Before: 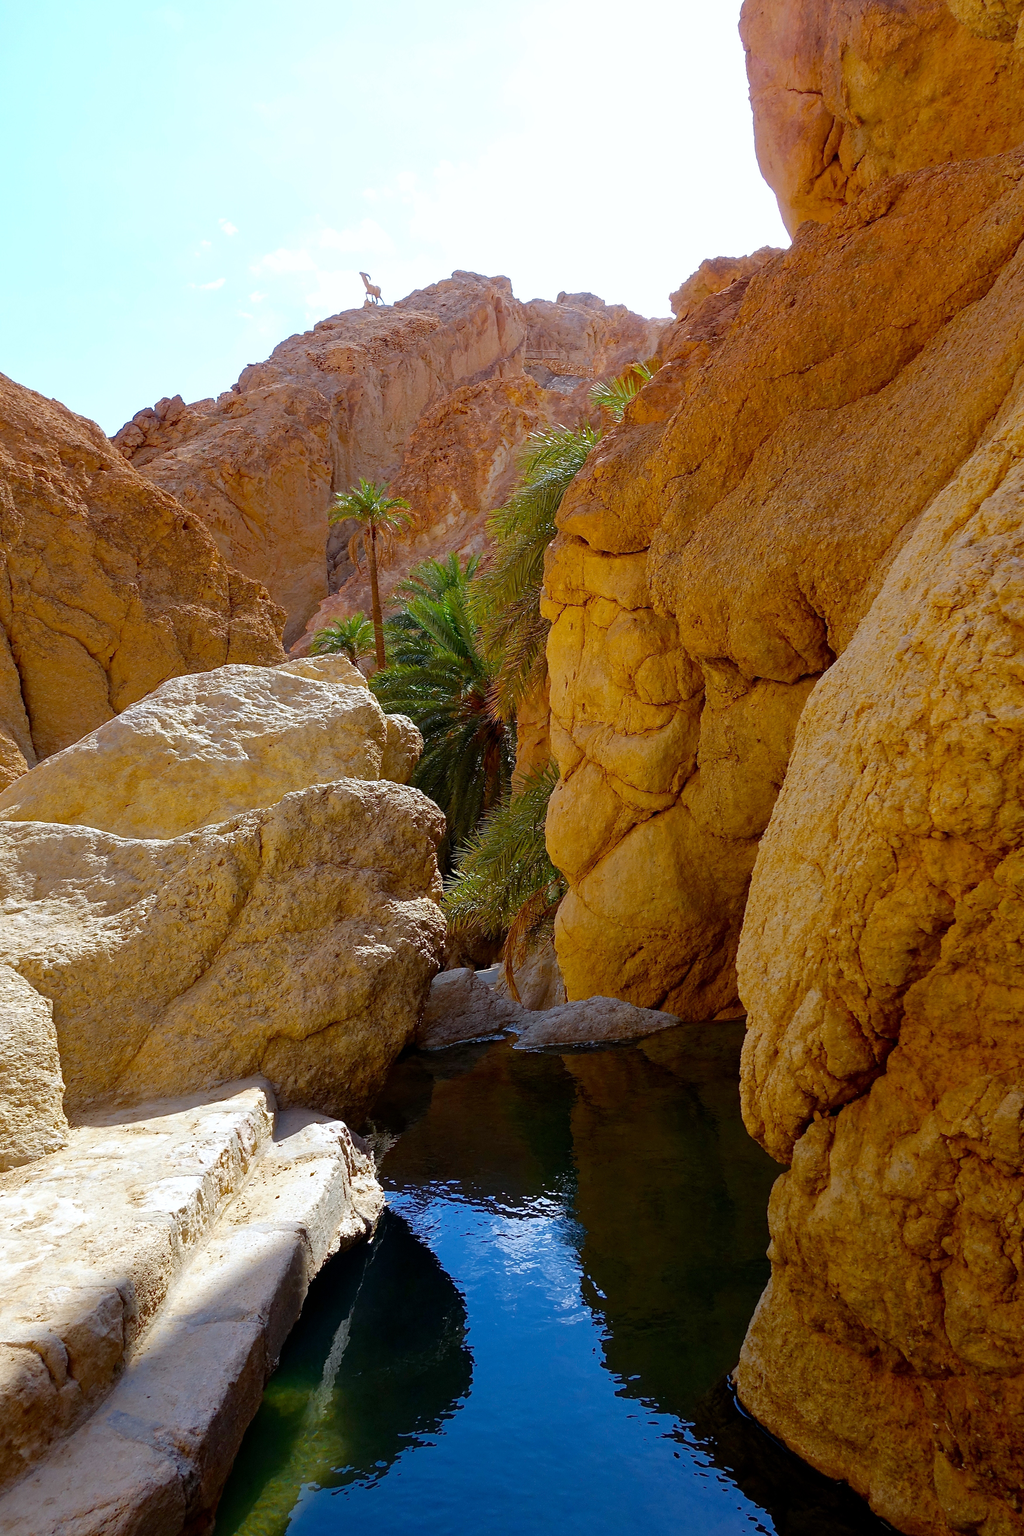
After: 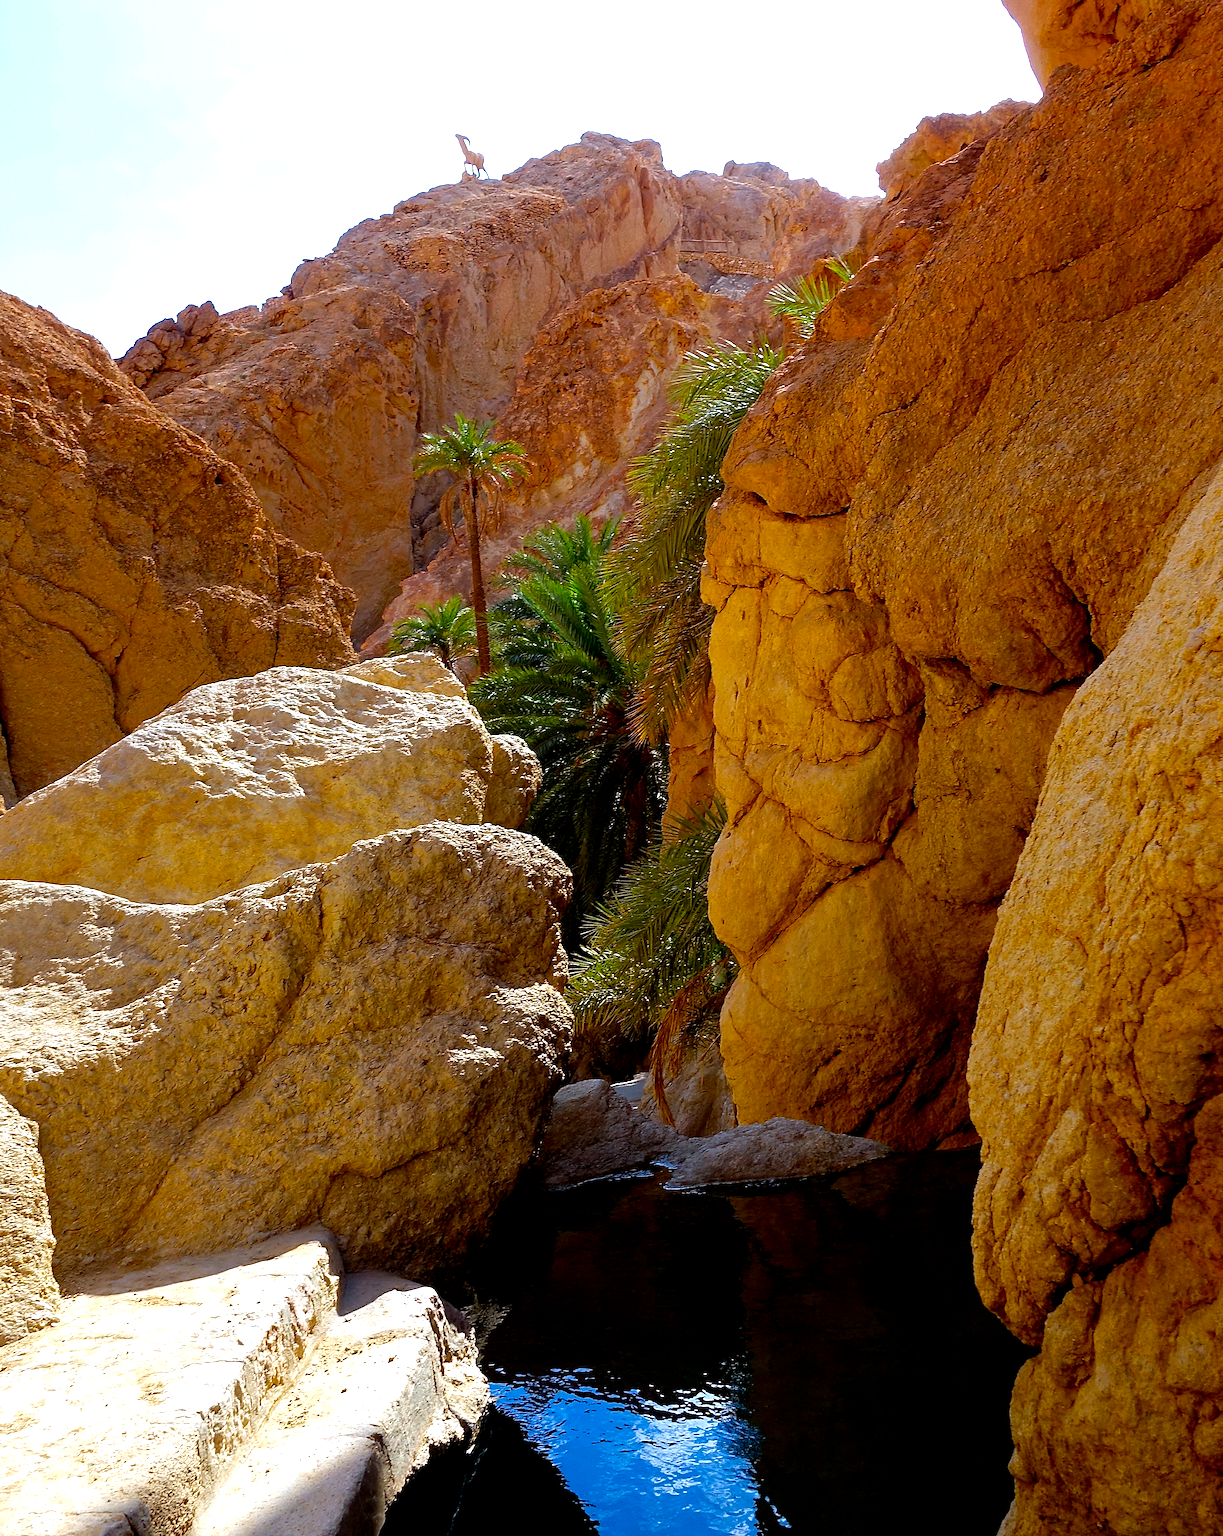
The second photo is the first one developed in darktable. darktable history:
crop and rotate: left 2.425%, top 11.305%, right 9.6%, bottom 15.08%
color balance: lift [0.991, 1, 1, 1], gamma [0.996, 1, 1, 1], input saturation 98.52%, contrast 20.34%, output saturation 103.72%
